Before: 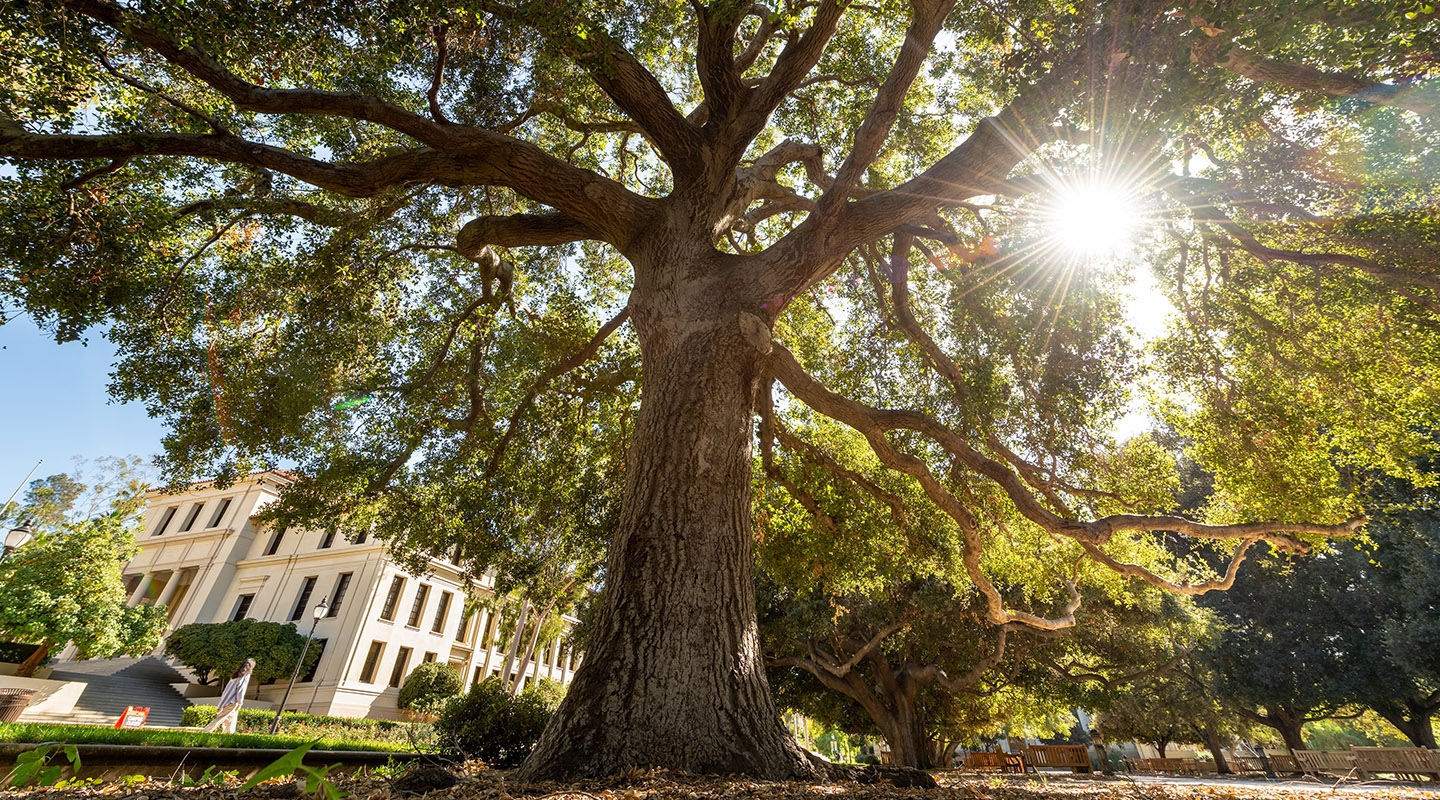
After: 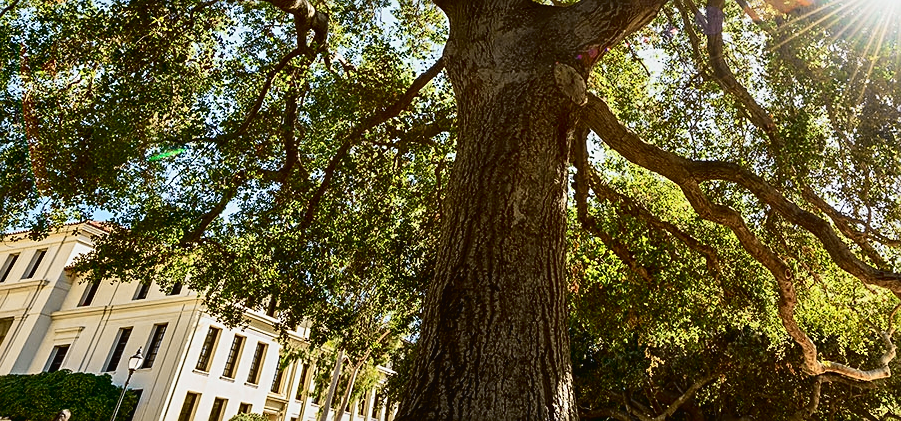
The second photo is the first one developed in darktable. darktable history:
tone curve: curves: ch0 [(0, 0.022) (0.114, 0.096) (0.282, 0.299) (0.456, 0.51) (0.613, 0.693) (0.786, 0.843) (0.999, 0.949)]; ch1 [(0, 0) (0.384, 0.365) (0.463, 0.447) (0.486, 0.474) (0.503, 0.5) (0.535, 0.522) (0.555, 0.546) (0.593, 0.599) (0.755, 0.793) (1, 1)]; ch2 [(0, 0) (0.369, 0.375) (0.449, 0.434) (0.501, 0.5) (0.528, 0.517) (0.561, 0.57) (0.612, 0.631) (0.668, 0.659) (1, 1)], color space Lab, independent channels, preserve colors none
exposure: black level correction 0.005, exposure 0.002 EV, compensate highlight preservation false
crop: left 12.867%, top 31.246%, right 24.546%, bottom 16.103%
sharpen: on, module defaults
contrast brightness saturation: contrast 0.07, brightness -0.127, saturation 0.061
